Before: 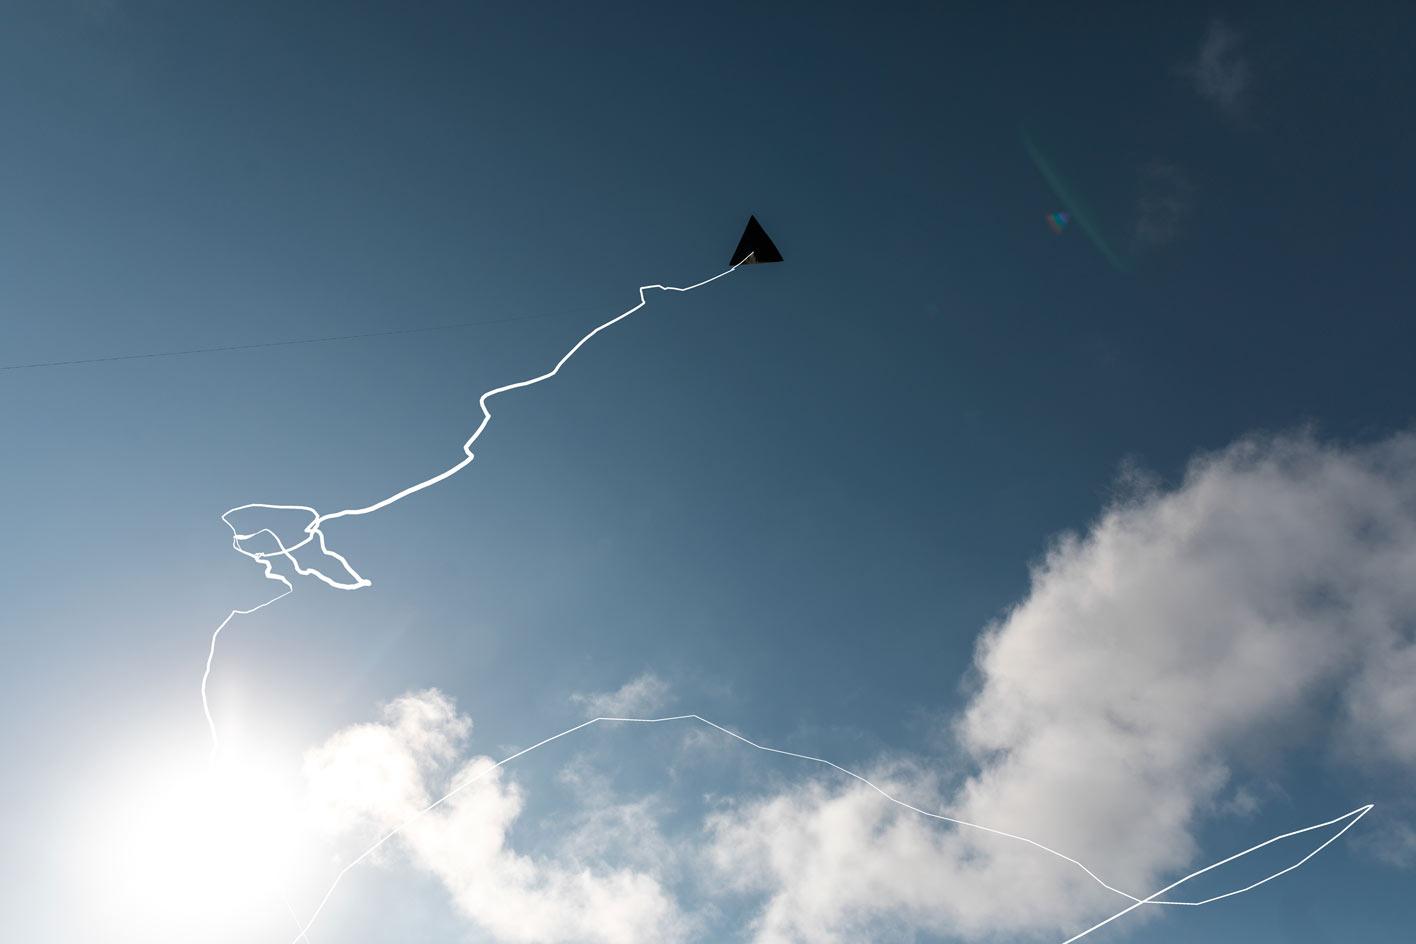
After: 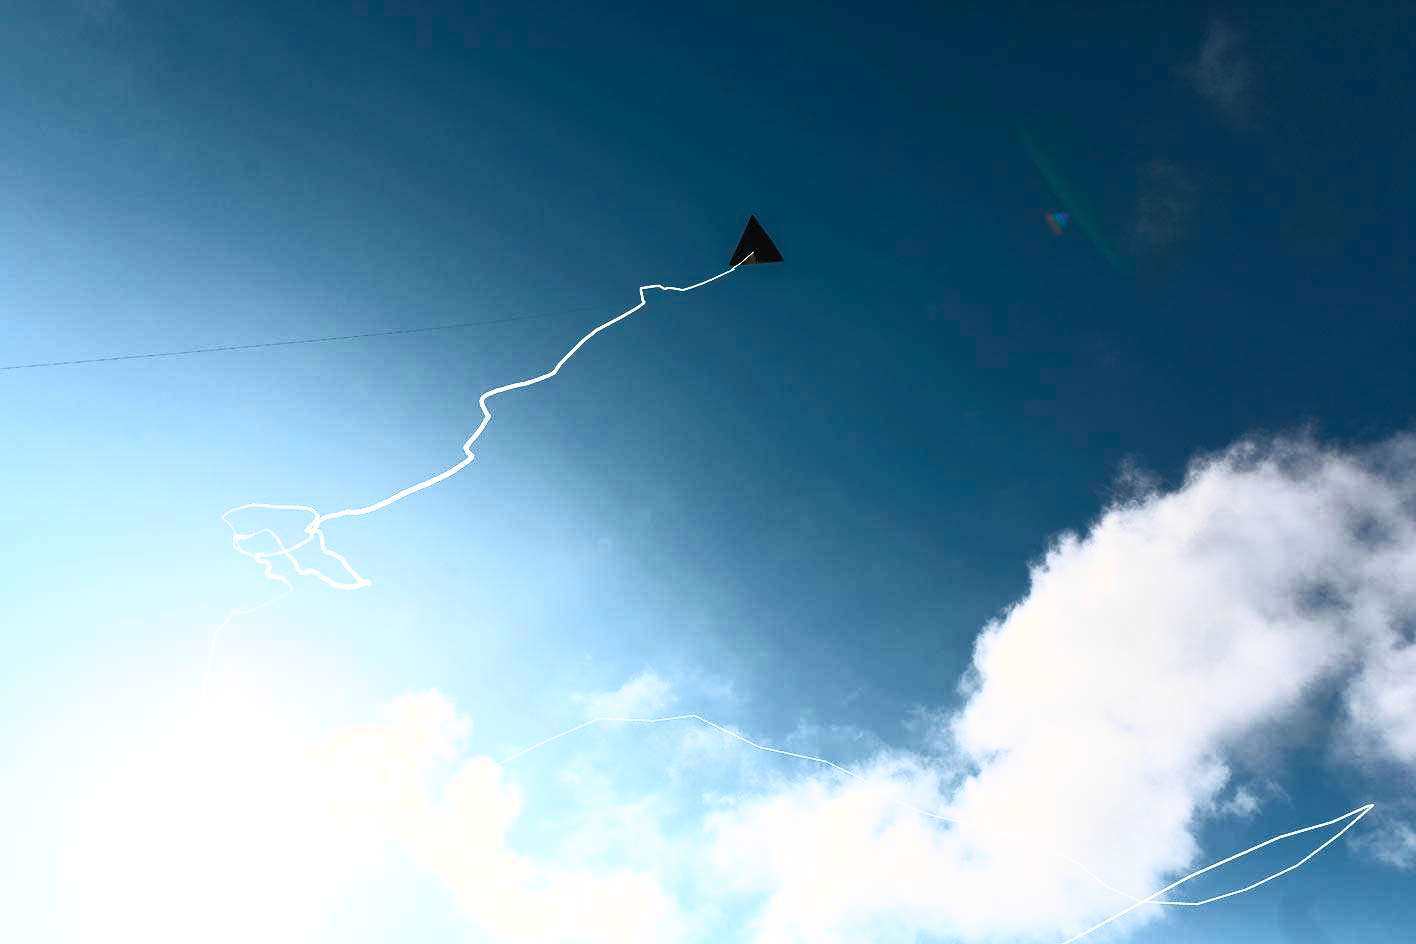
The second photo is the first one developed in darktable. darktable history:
rotate and perspective: automatic cropping off
contrast brightness saturation: contrast 0.83, brightness 0.59, saturation 0.59
